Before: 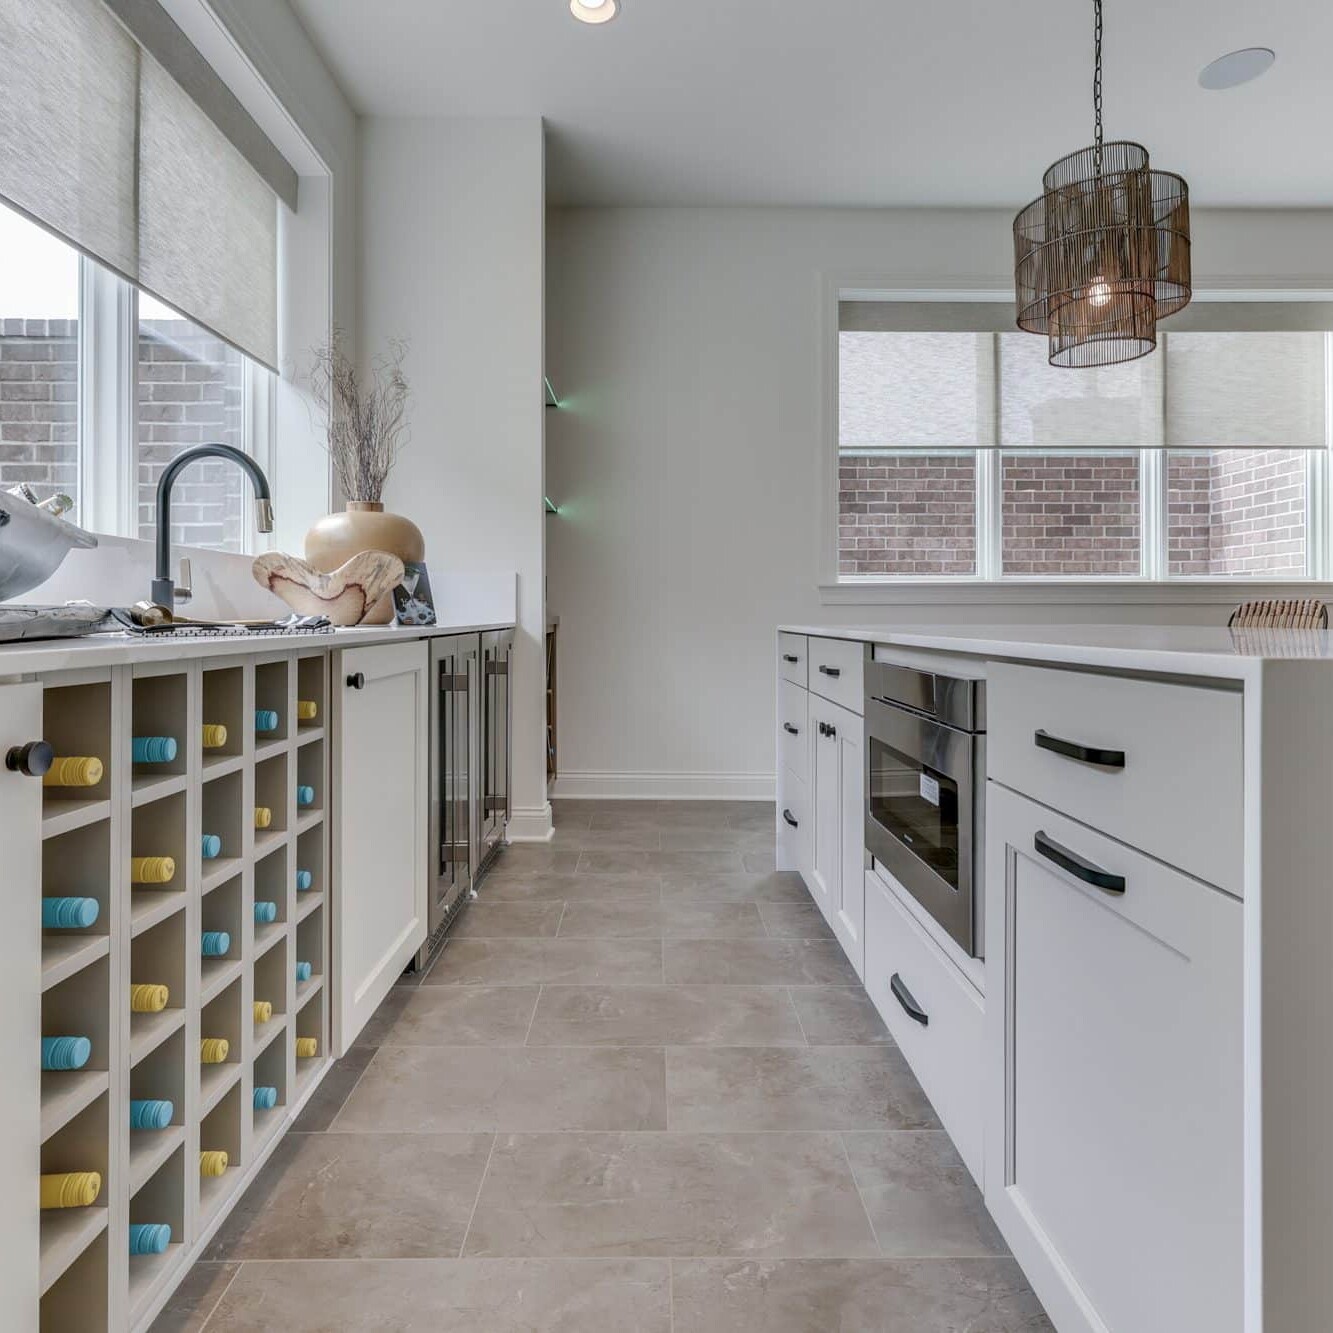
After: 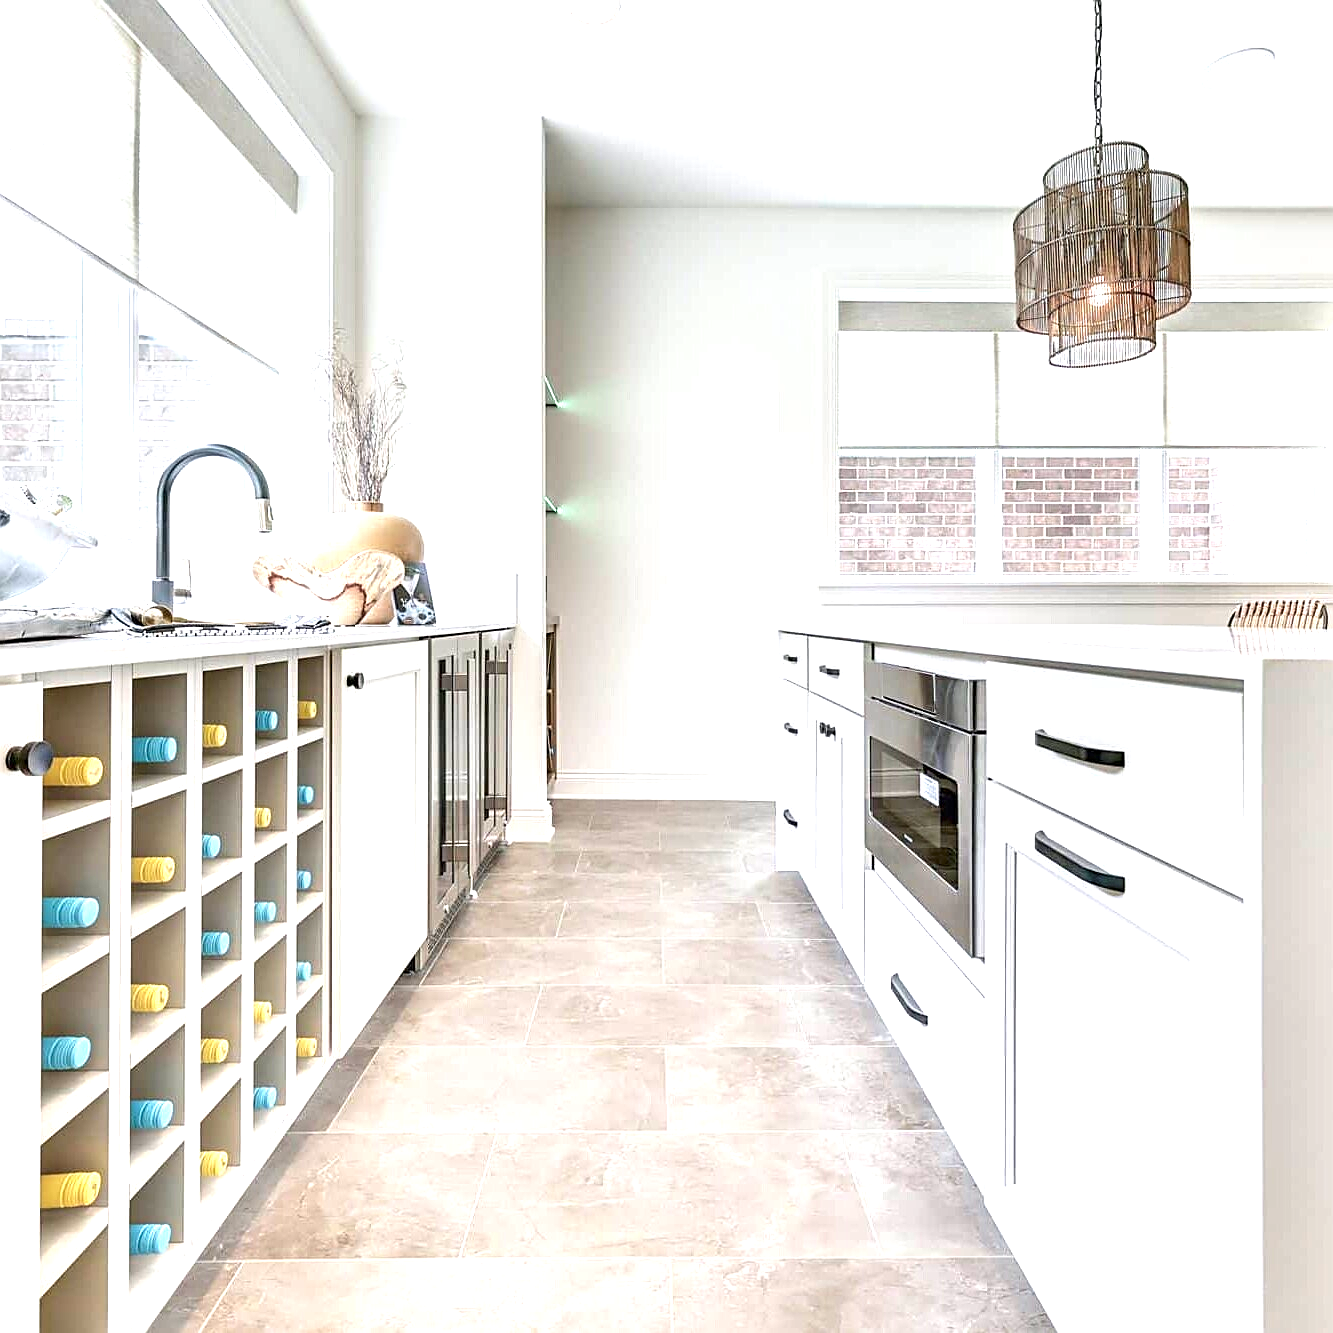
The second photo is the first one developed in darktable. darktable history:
exposure: black level correction 0, exposure 1.692 EV, compensate highlight preservation false
sharpen: amount 0.496
